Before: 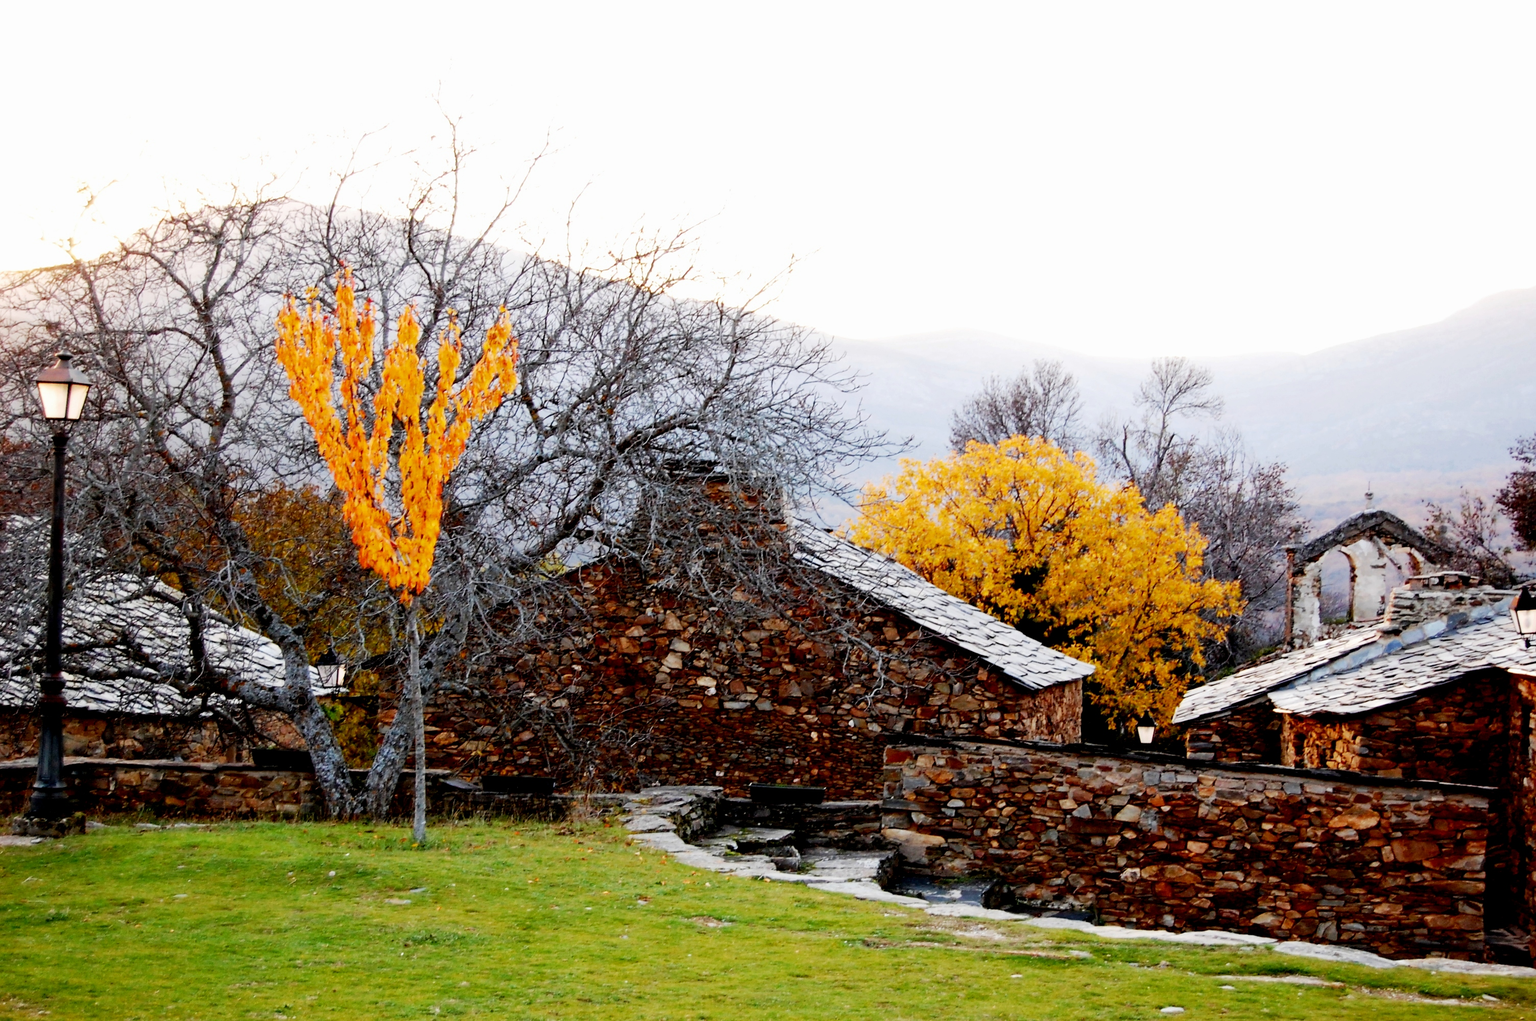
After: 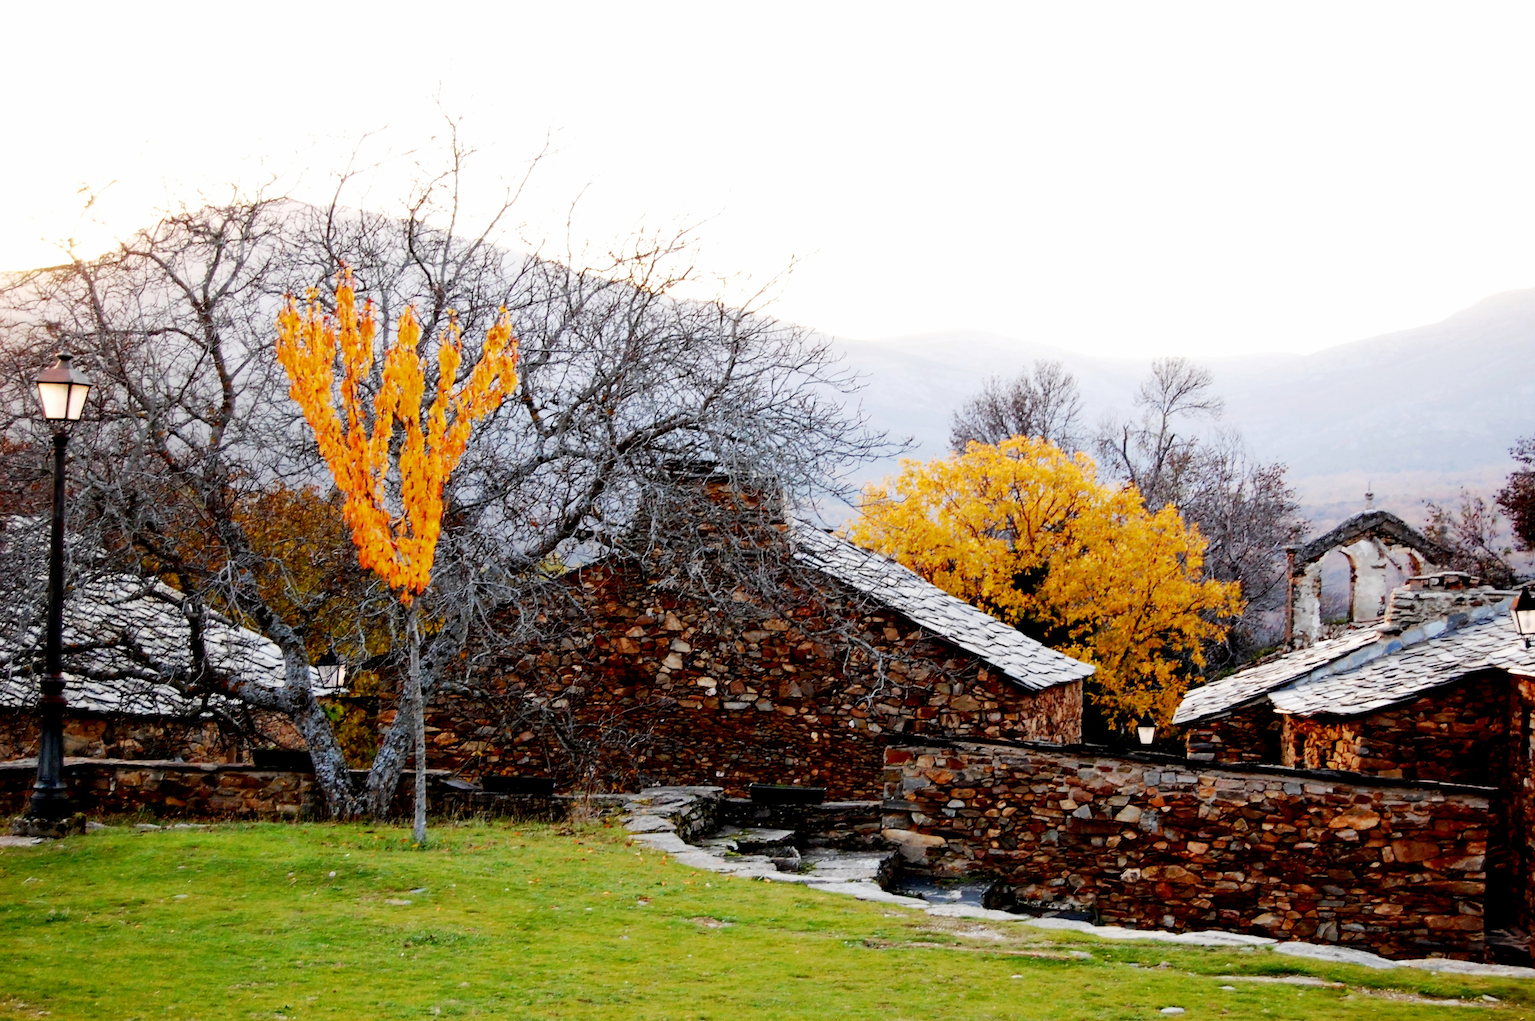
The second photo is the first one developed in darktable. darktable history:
tone equalizer: -8 EV -1.84 EV, -7 EV -1.16 EV, -6 EV -1.62 EV, smoothing diameter 25%, edges refinement/feathering 10, preserve details guided filter
white balance: red 1, blue 1
